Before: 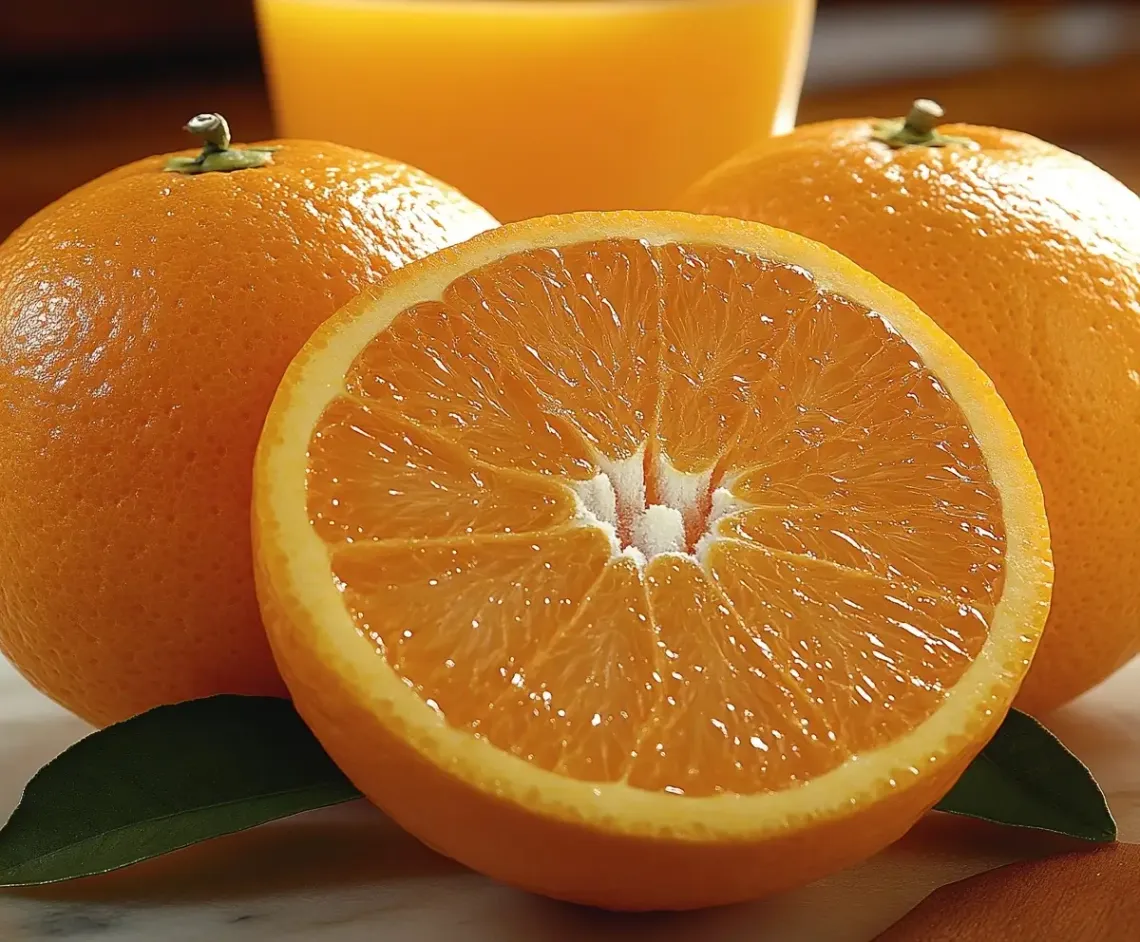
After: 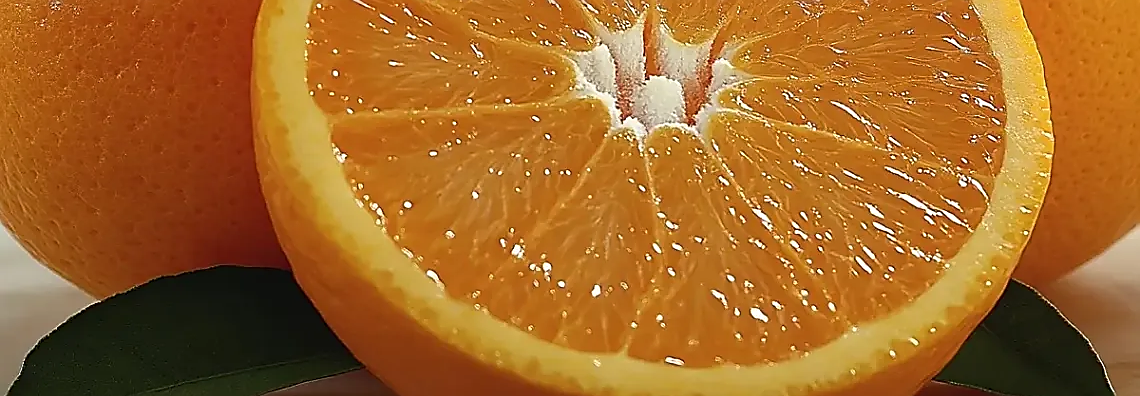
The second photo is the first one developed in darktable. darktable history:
sharpen: radius 1.4, amount 1.25, threshold 0.7
crop: top 45.551%, bottom 12.262%
